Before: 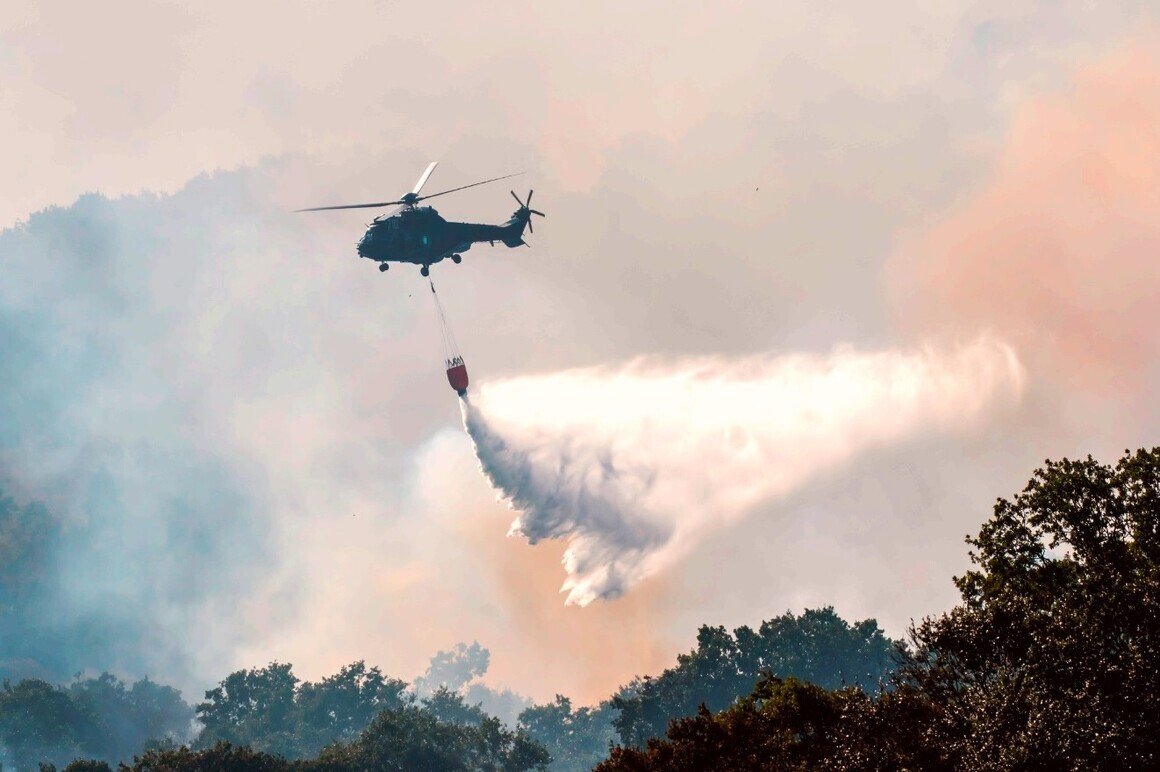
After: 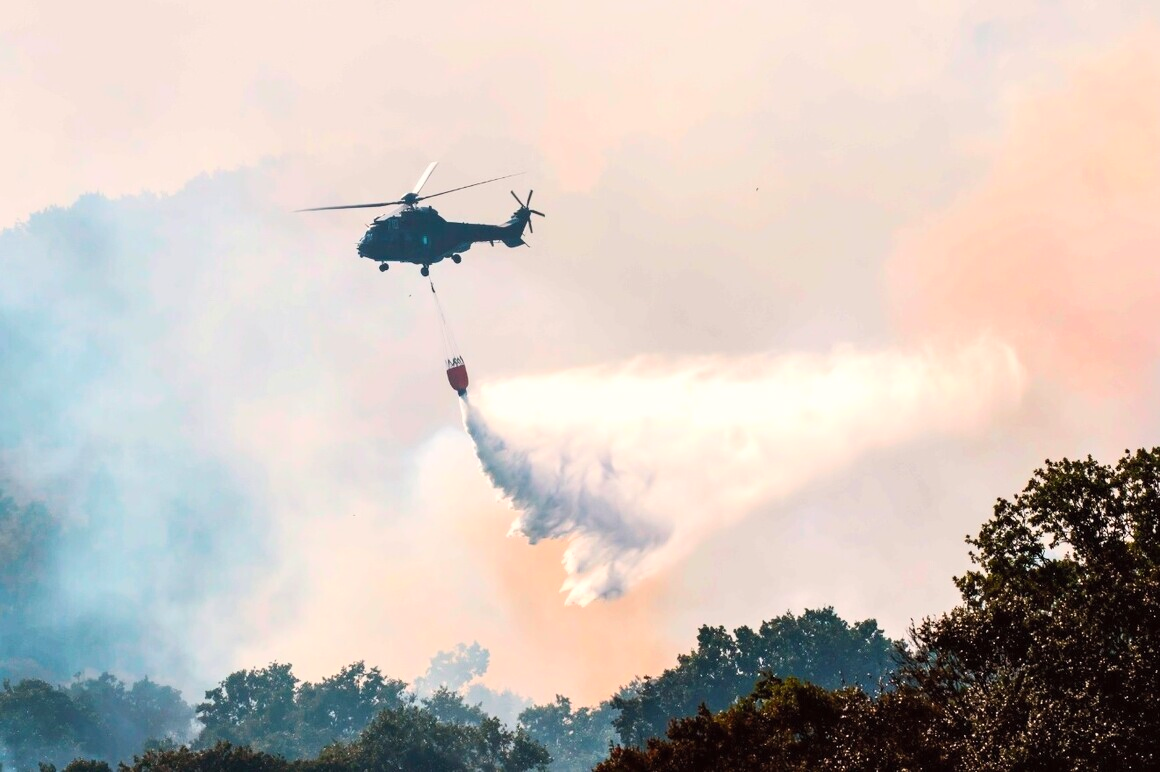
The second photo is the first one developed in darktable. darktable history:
contrast brightness saturation: contrast 0.198, brightness 0.154, saturation 0.145
